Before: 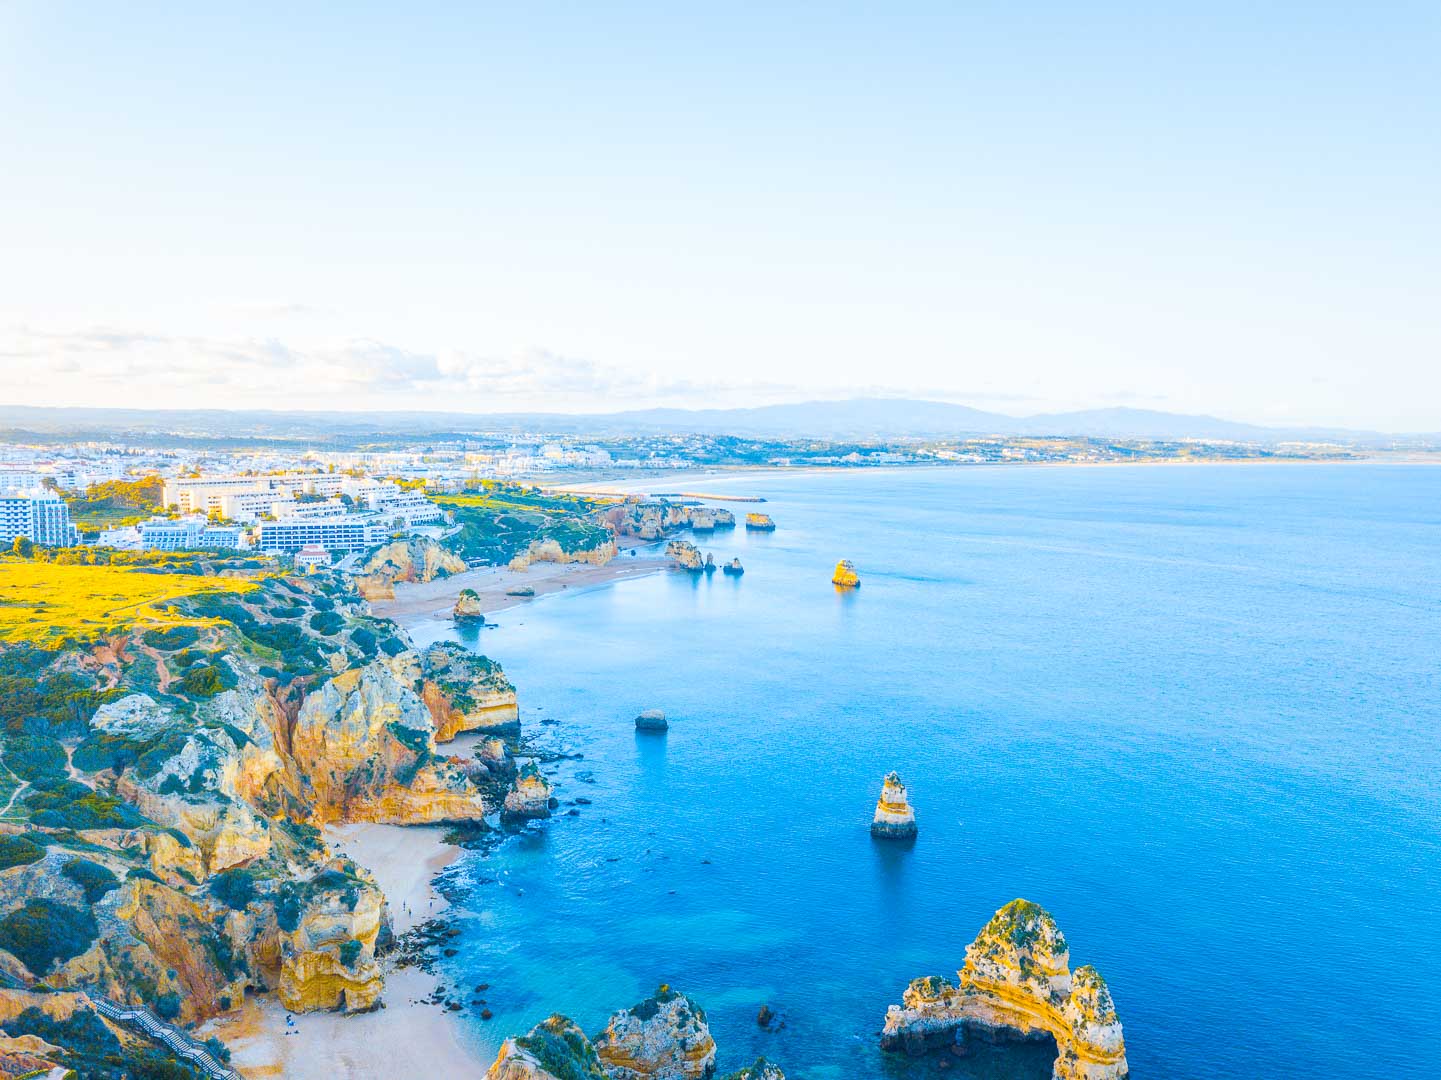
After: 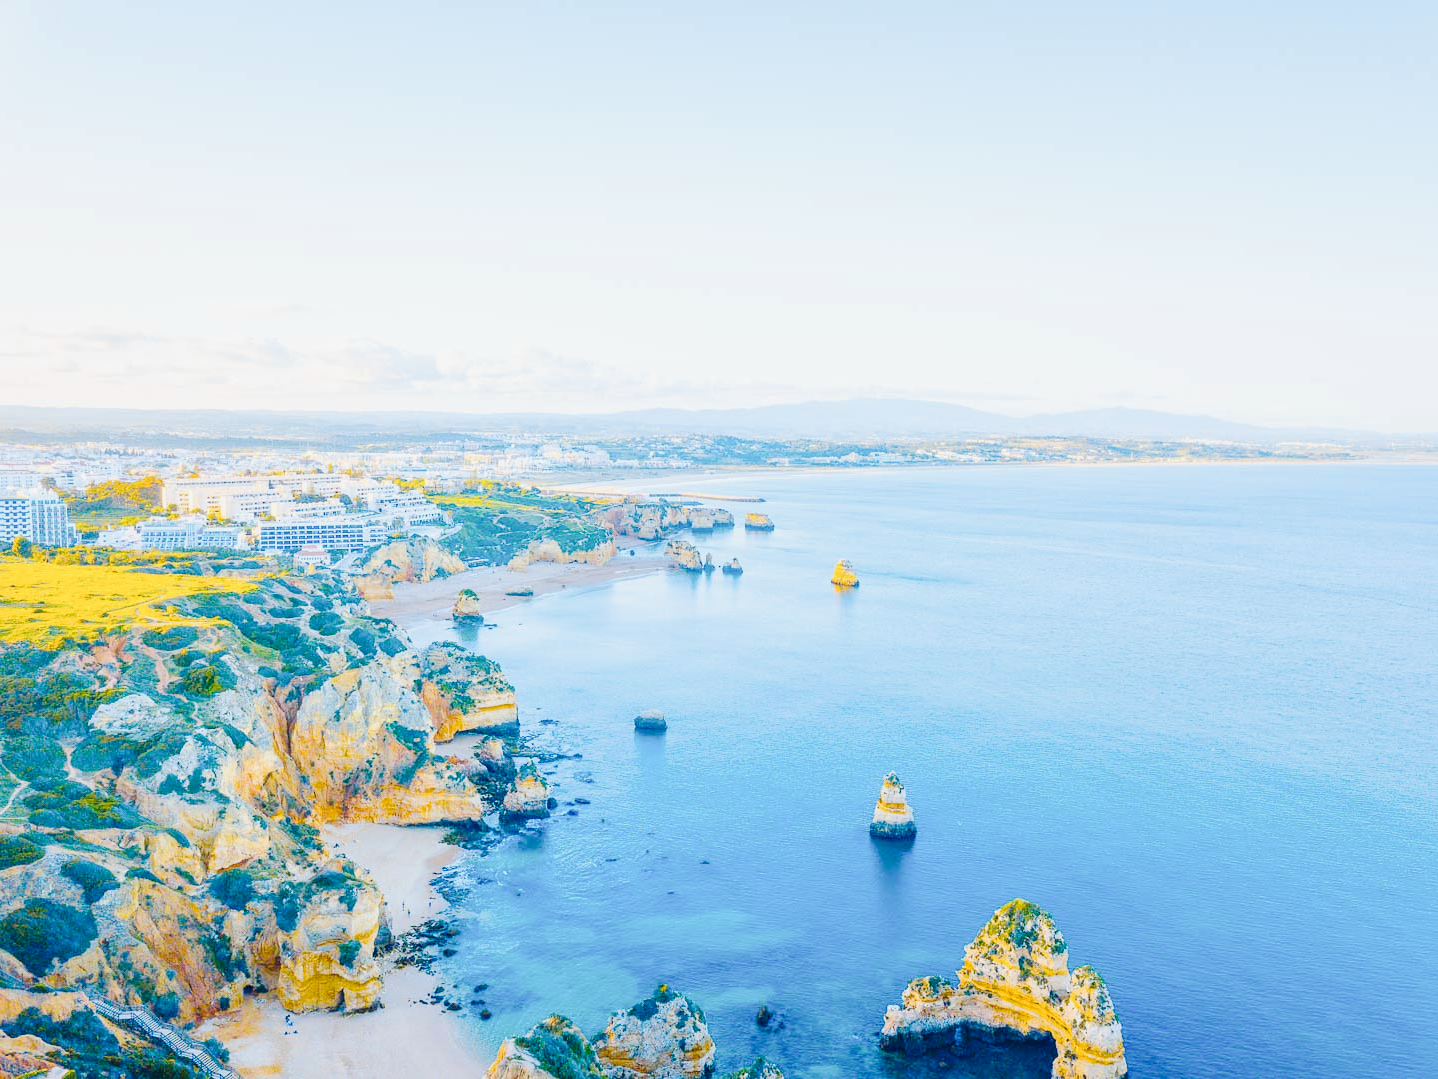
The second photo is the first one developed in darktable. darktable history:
crop and rotate: left 0.188%, bottom 0.009%
base curve: preserve colors none
tone curve: curves: ch0 [(0.014, 0) (0.13, 0.09) (0.227, 0.211) (0.33, 0.395) (0.494, 0.615) (0.662, 0.76) (0.795, 0.846) (1, 0.969)]; ch1 [(0, 0) (0.366, 0.367) (0.447, 0.416) (0.473, 0.484) (0.504, 0.502) (0.525, 0.518) (0.564, 0.601) (0.634, 0.66) (0.746, 0.804) (1, 1)]; ch2 [(0, 0) (0.333, 0.346) (0.375, 0.375) (0.424, 0.43) (0.476, 0.498) (0.496, 0.505) (0.517, 0.522) (0.548, 0.548) (0.579, 0.618) (0.651, 0.674) (0.688, 0.728) (1, 1)], preserve colors none
